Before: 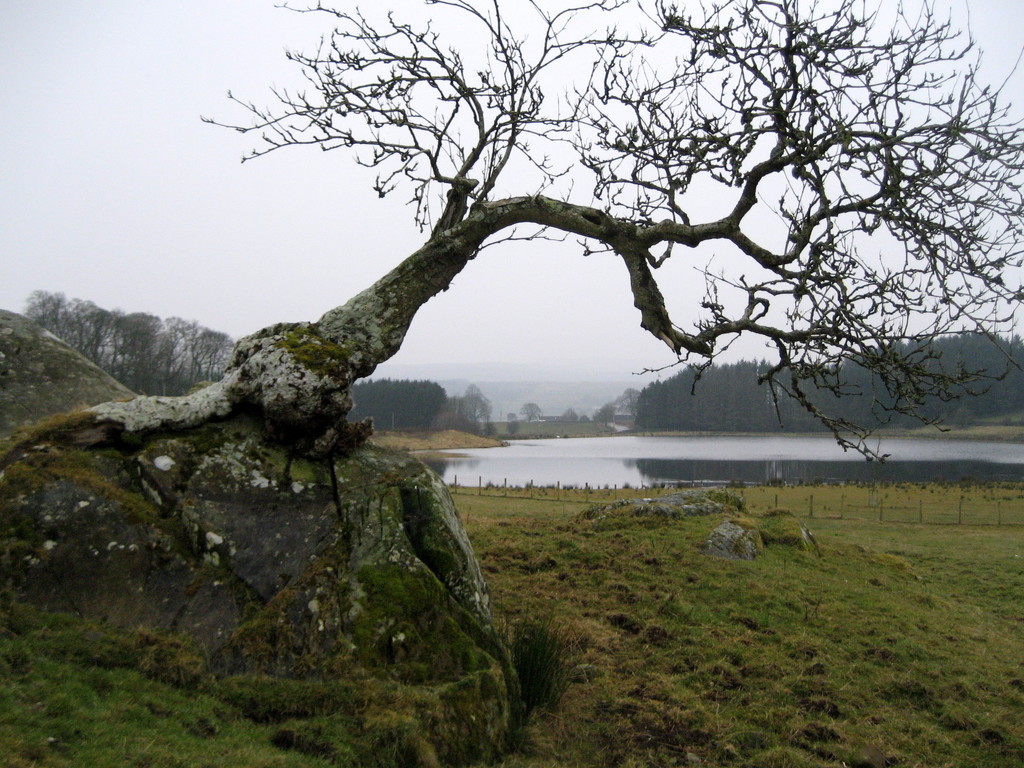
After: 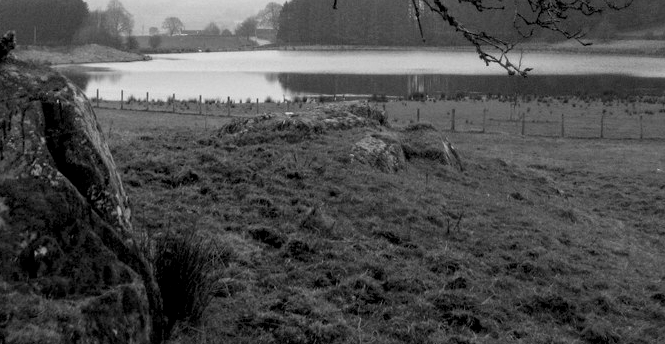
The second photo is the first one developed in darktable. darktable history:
local contrast: on, module defaults
exposure: black level correction 0.005, exposure 0.275 EV, compensate highlight preservation false
crop and rotate: left 35.017%, top 50.301%, bottom 4.863%
color calibration: output gray [0.267, 0.423, 0.261, 0], illuminant Planckian (black body), x 0.378, y 0.375, temperature 4052.78 K, gamut compression 2.97
